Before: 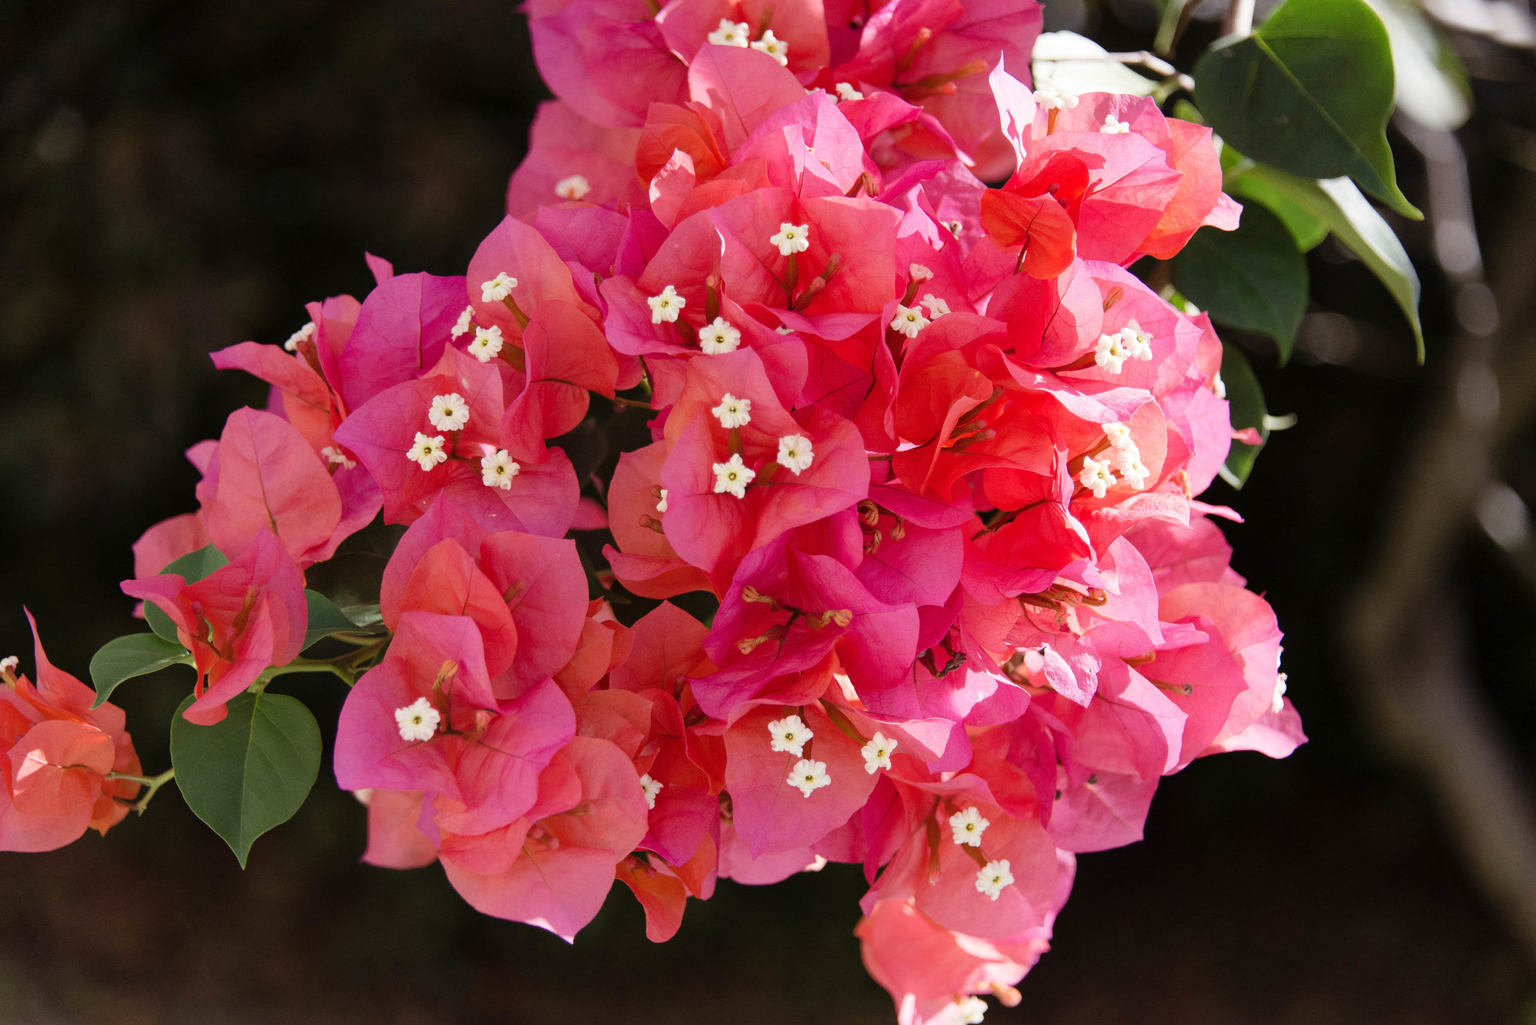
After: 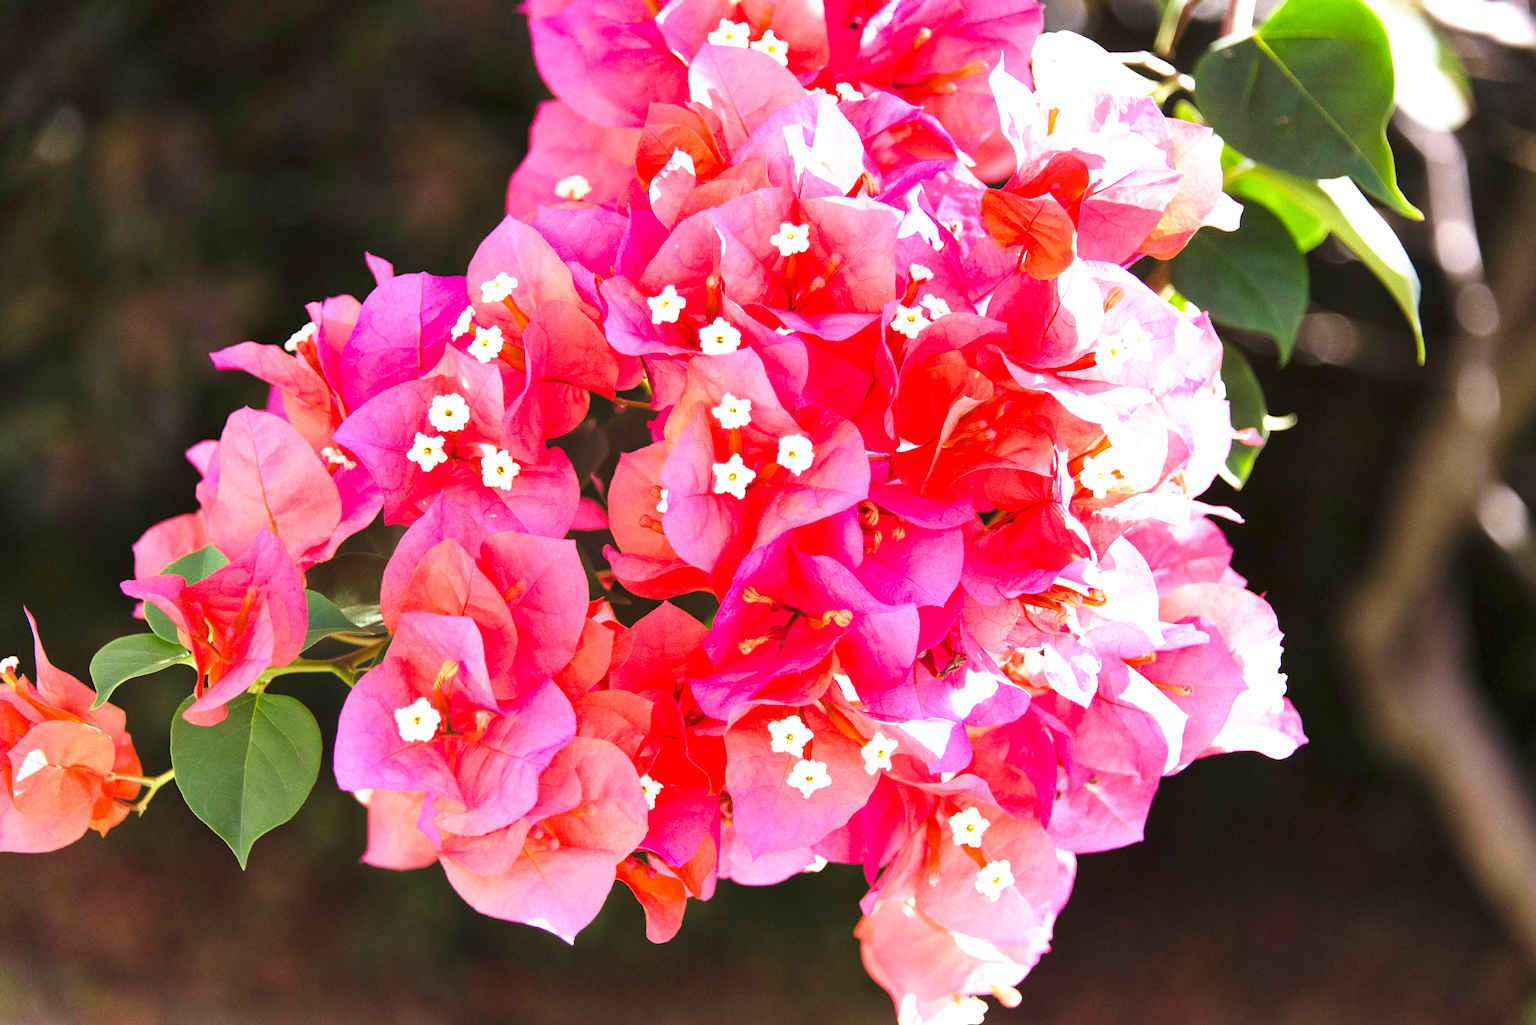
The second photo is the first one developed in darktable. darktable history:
exposure: black level correction 0, exposure 0.95 EV, compensate exposure bias true, compensate highlight preservation false
base curve: curves: ch0 [(0, 0) (0.688, 0.865) (1, 1)], preserve colors none
